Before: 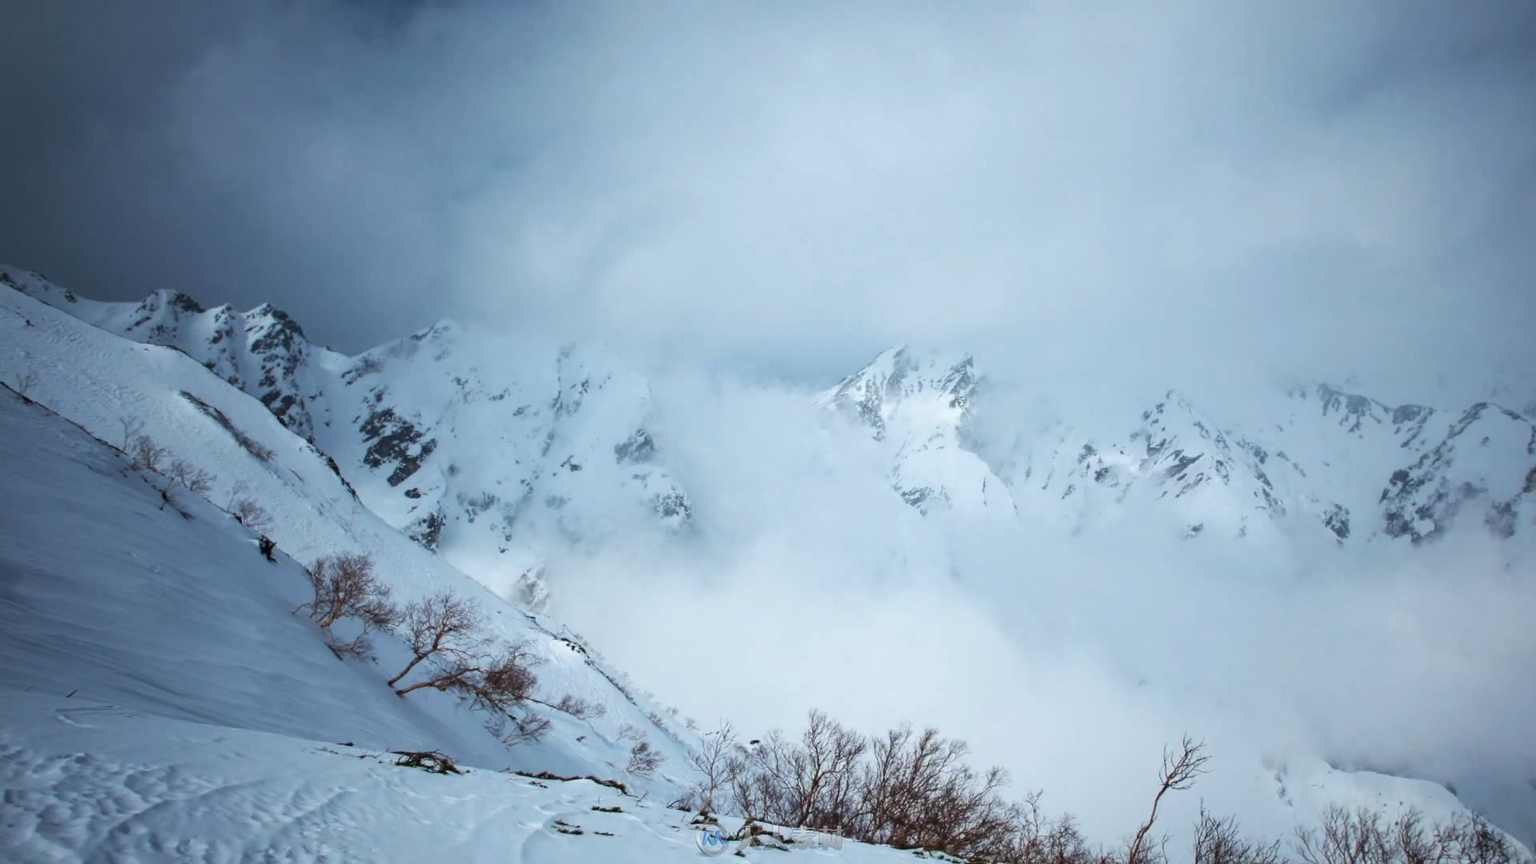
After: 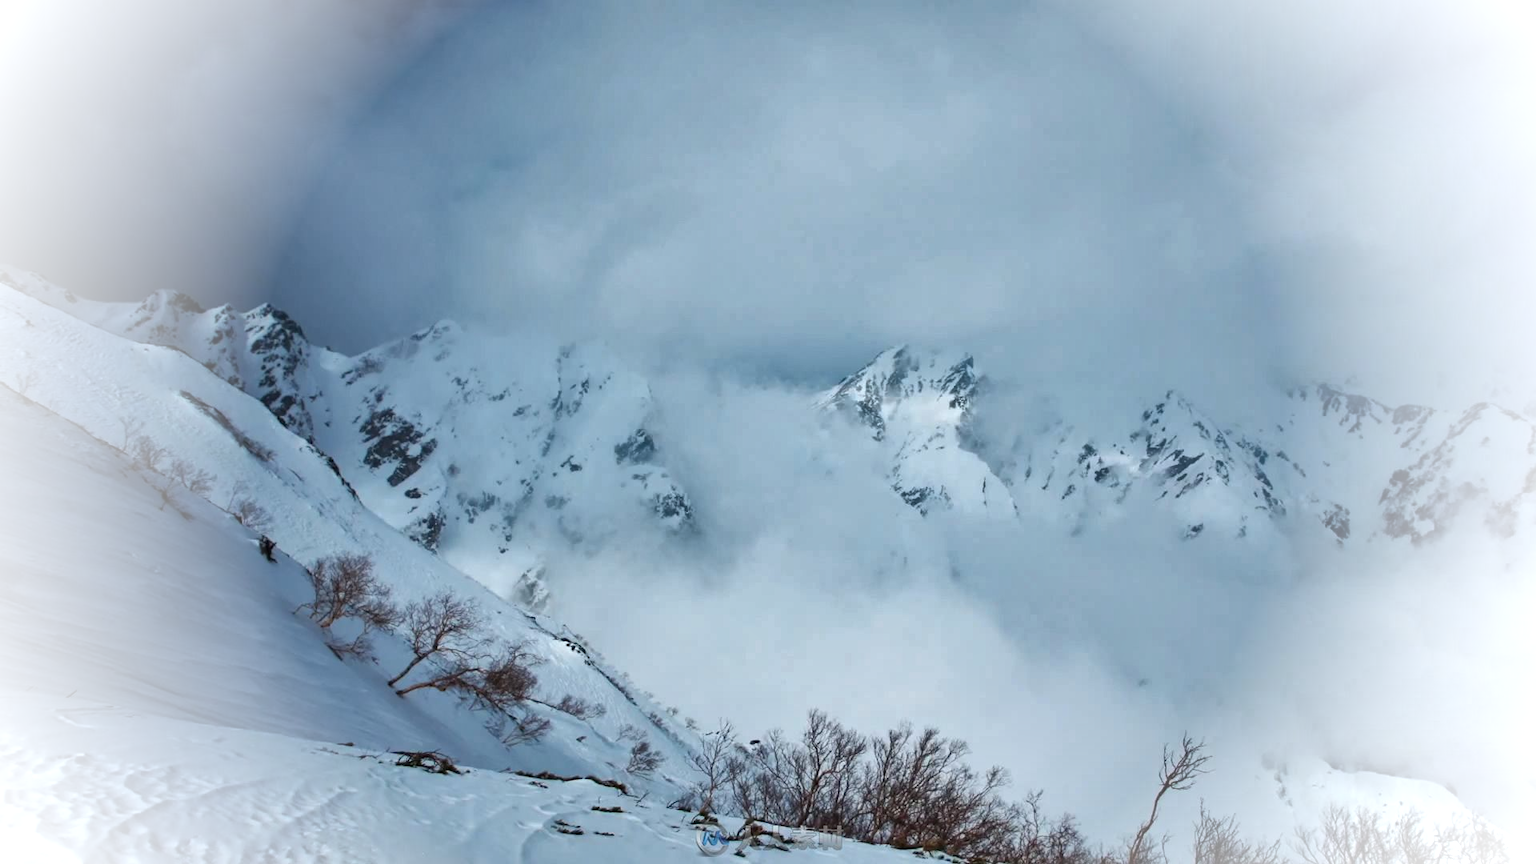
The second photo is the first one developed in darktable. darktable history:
vignetting: fall-off start 67.04%, brightness 0.983, saturation -0.494, width/height ratio 1.018
shadows and highlights: shadows 75.01, highlights -60.68, soften with gaussian
